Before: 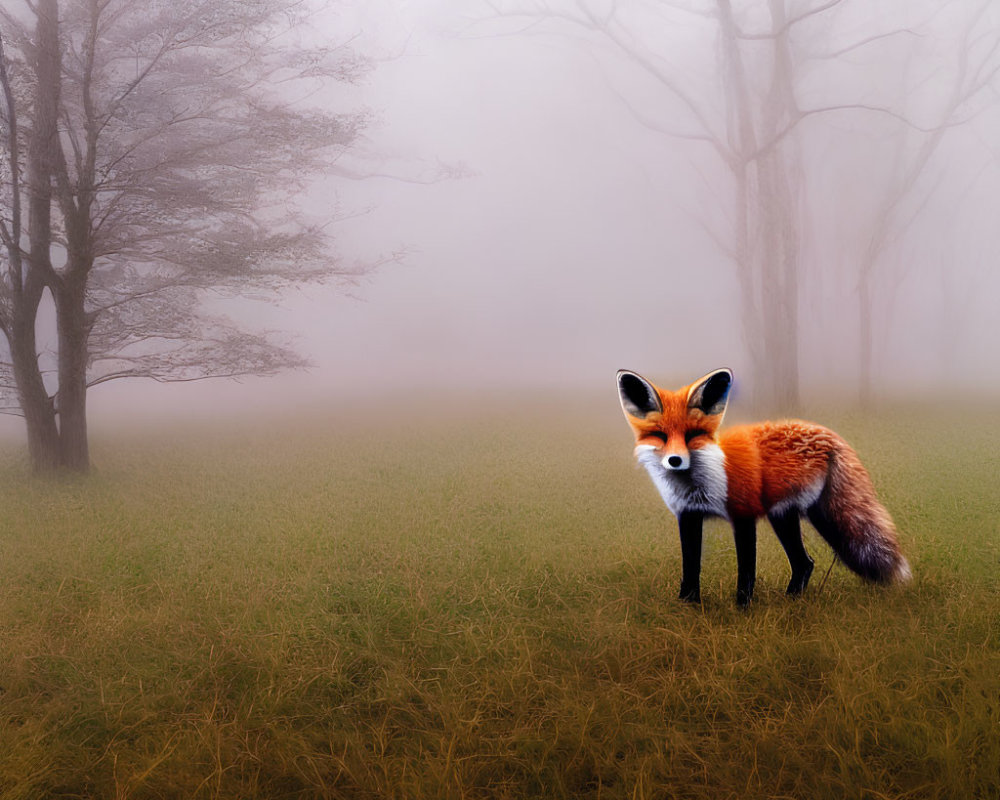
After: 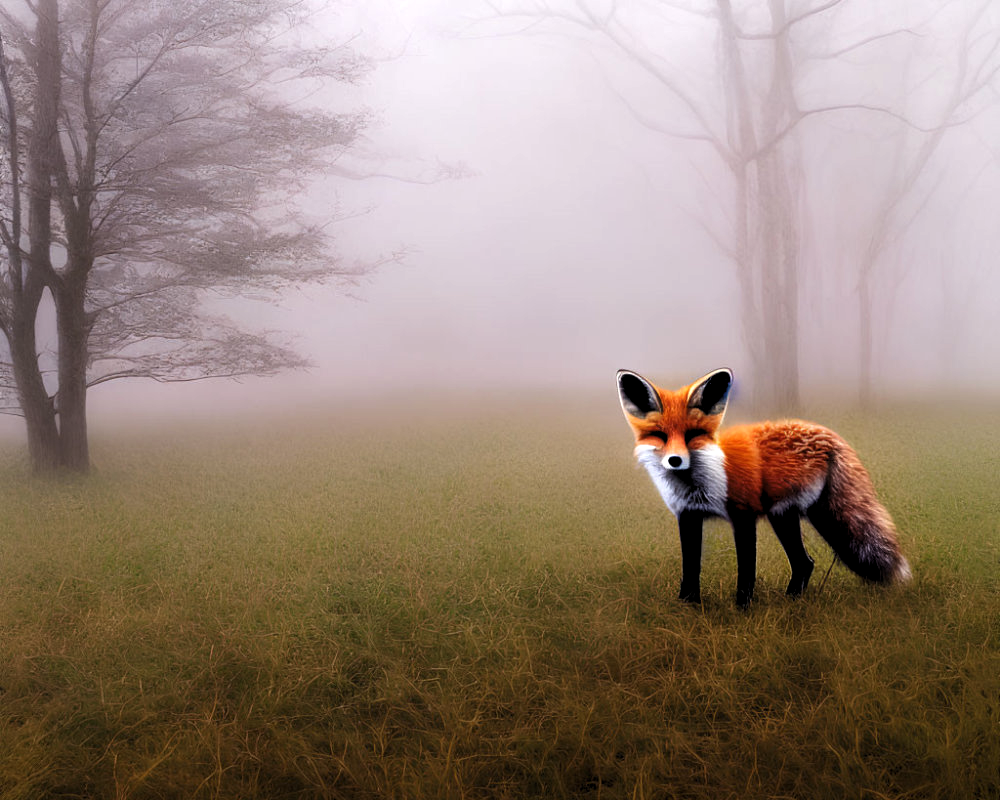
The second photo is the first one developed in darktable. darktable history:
levels: black 0.082%, levels [0.052, 0.496, 0.908]
